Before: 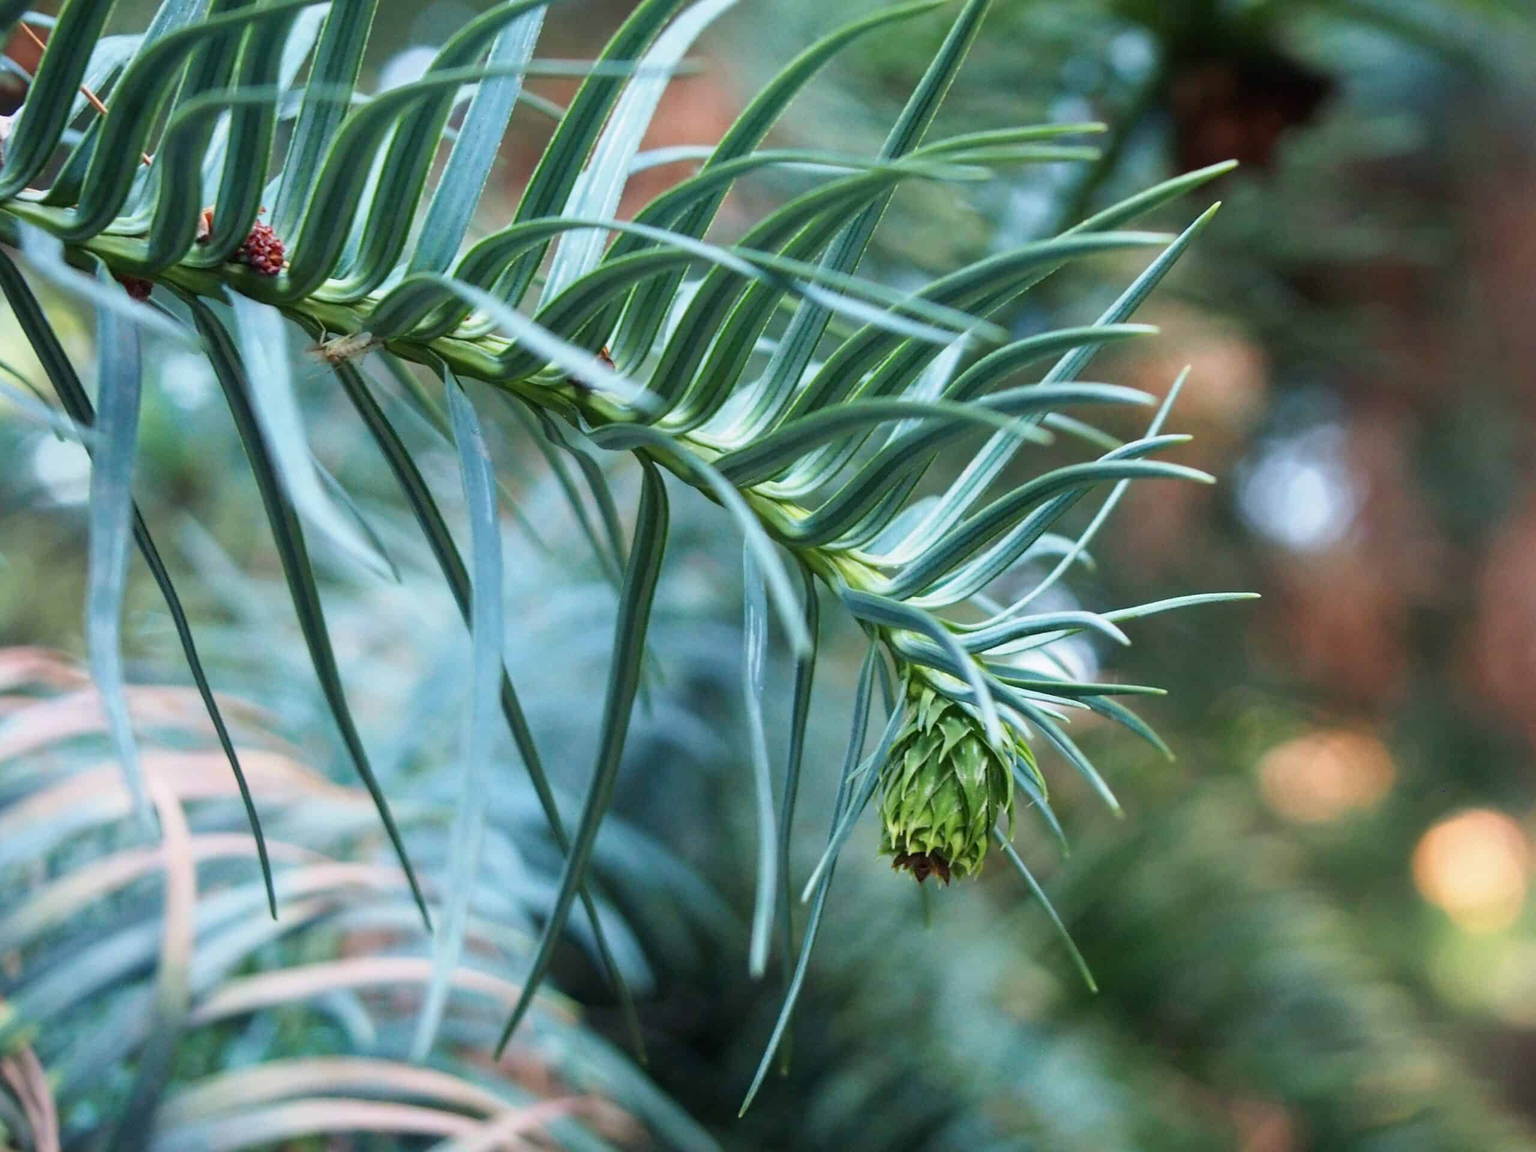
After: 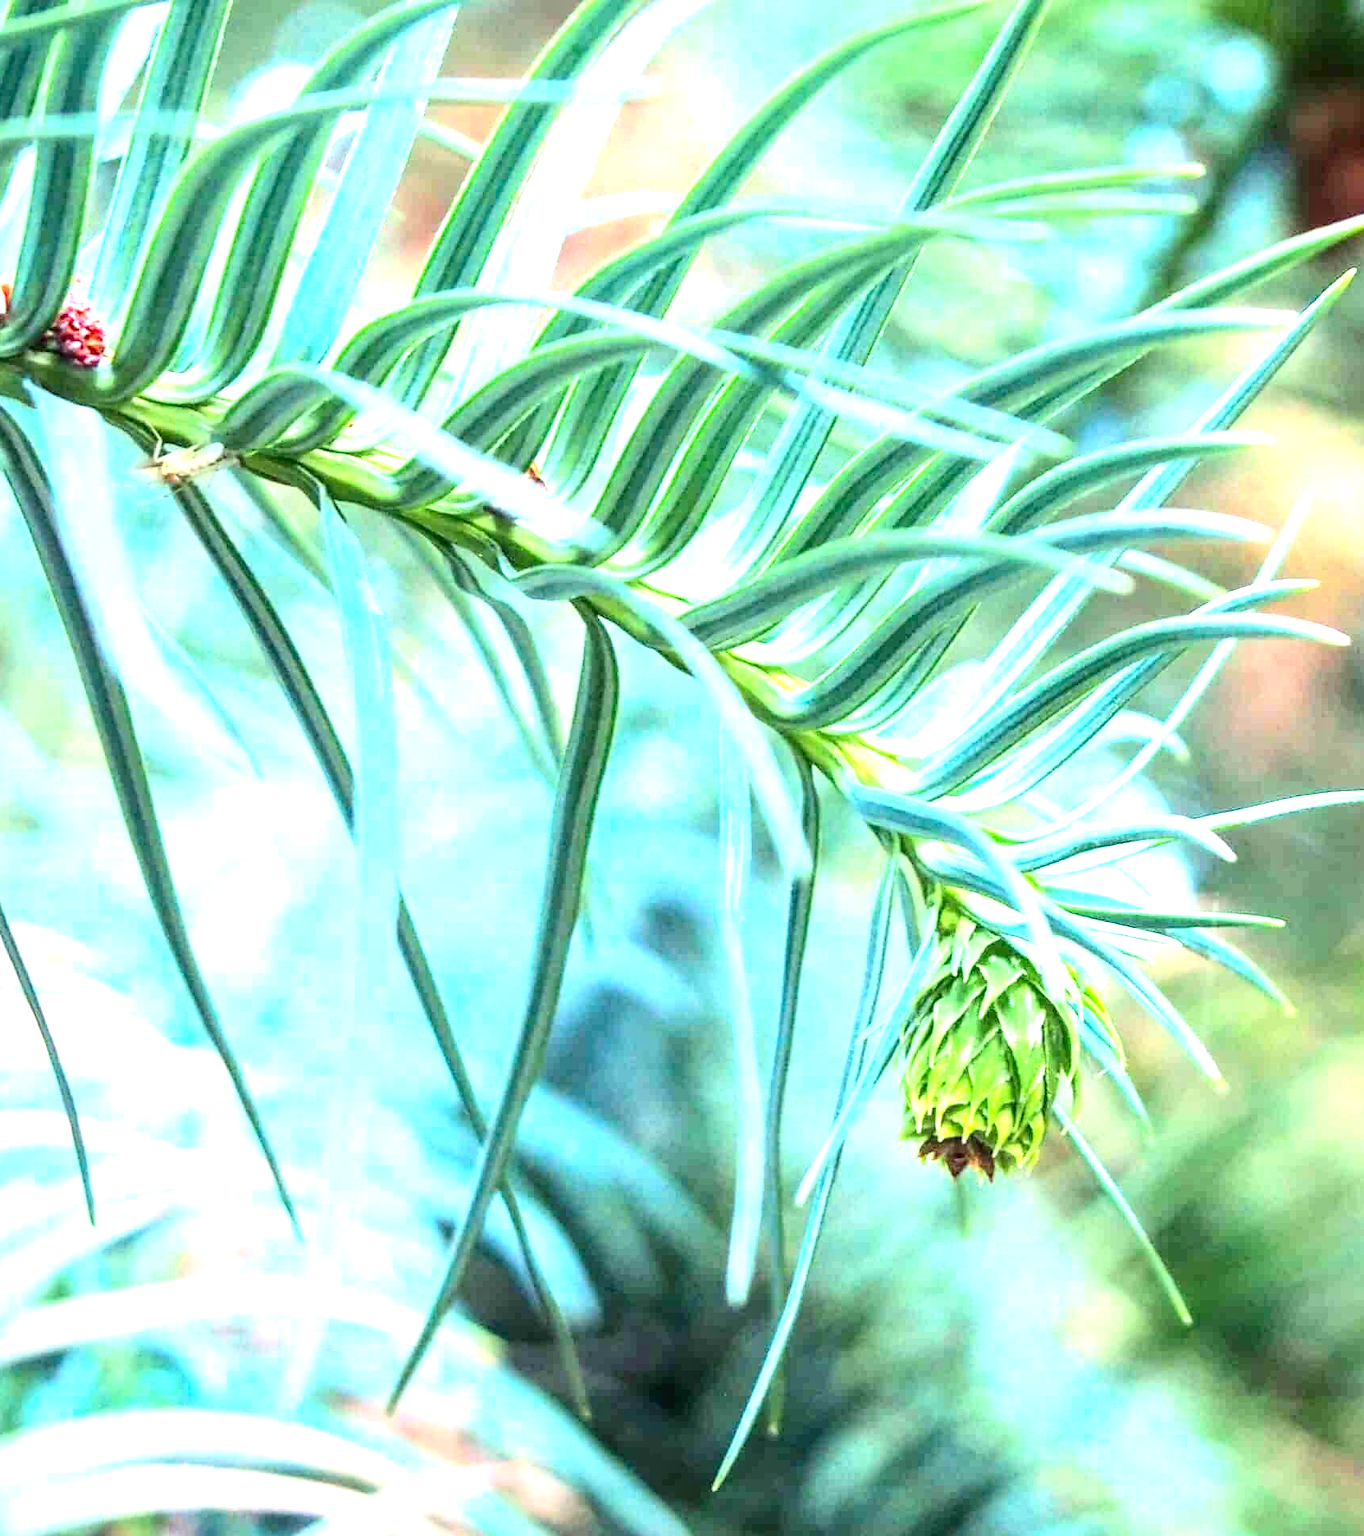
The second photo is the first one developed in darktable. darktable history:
exposure: exposure 2.018 EV, compensate exposure bias true, compensate highlight preservation false
local contrast: highlights 22%, detail 150%
crop and rotate: left 13.351%, right 20.036%
contrast brightness saturation: contrast 0.199, brightness 0.166, saturation 0.221
